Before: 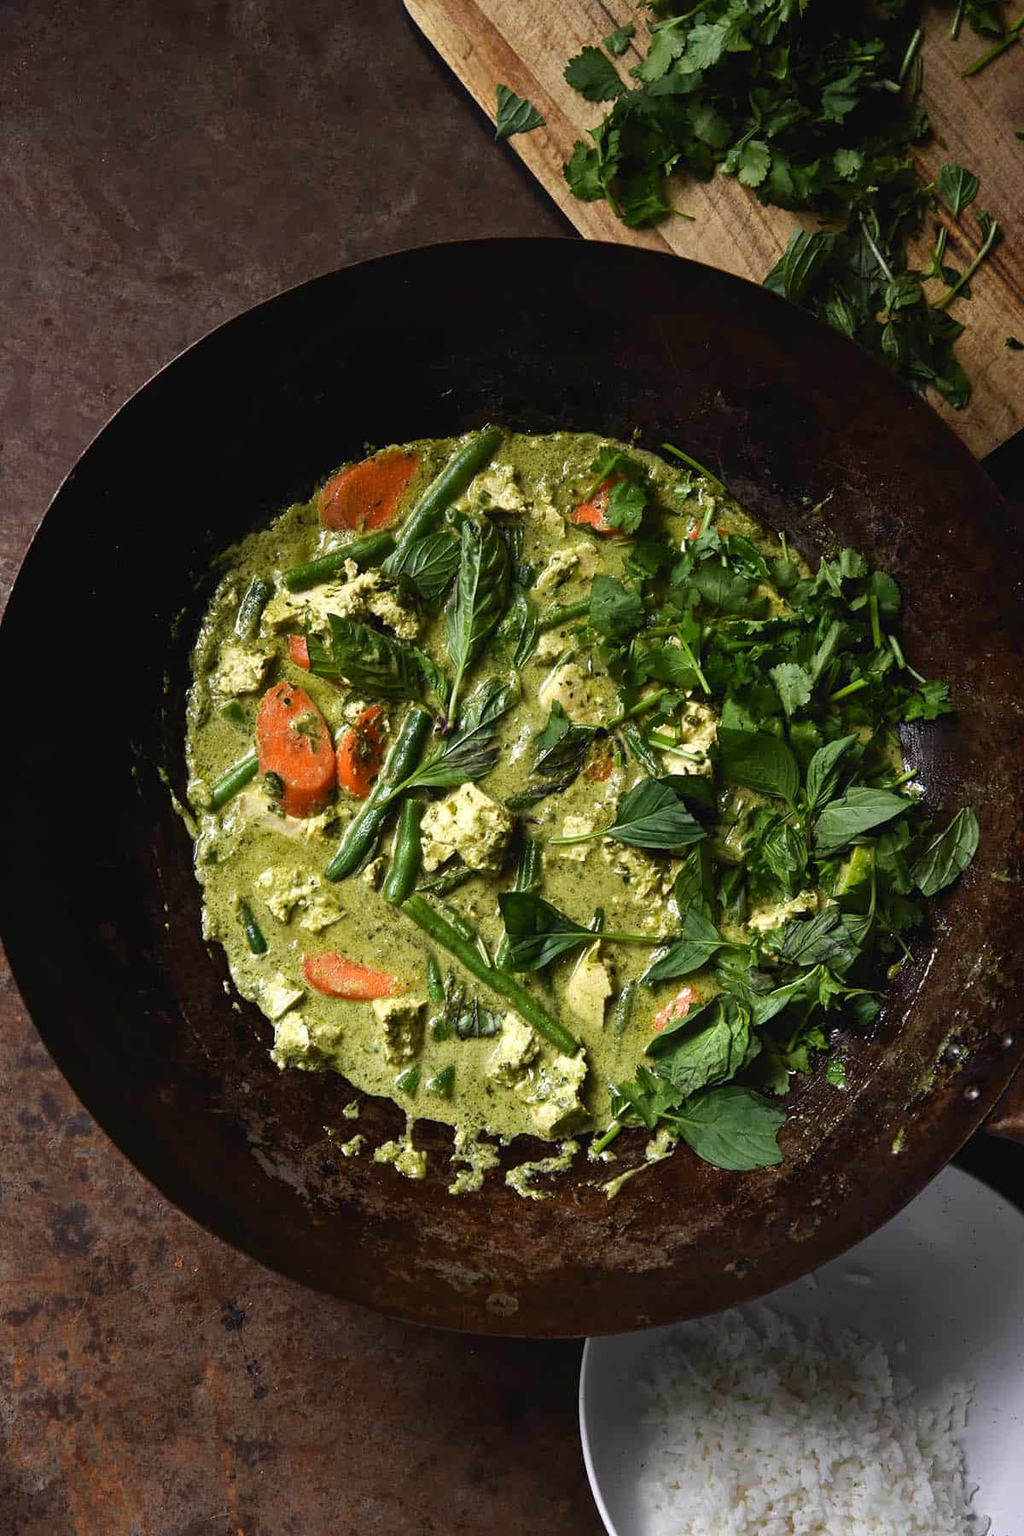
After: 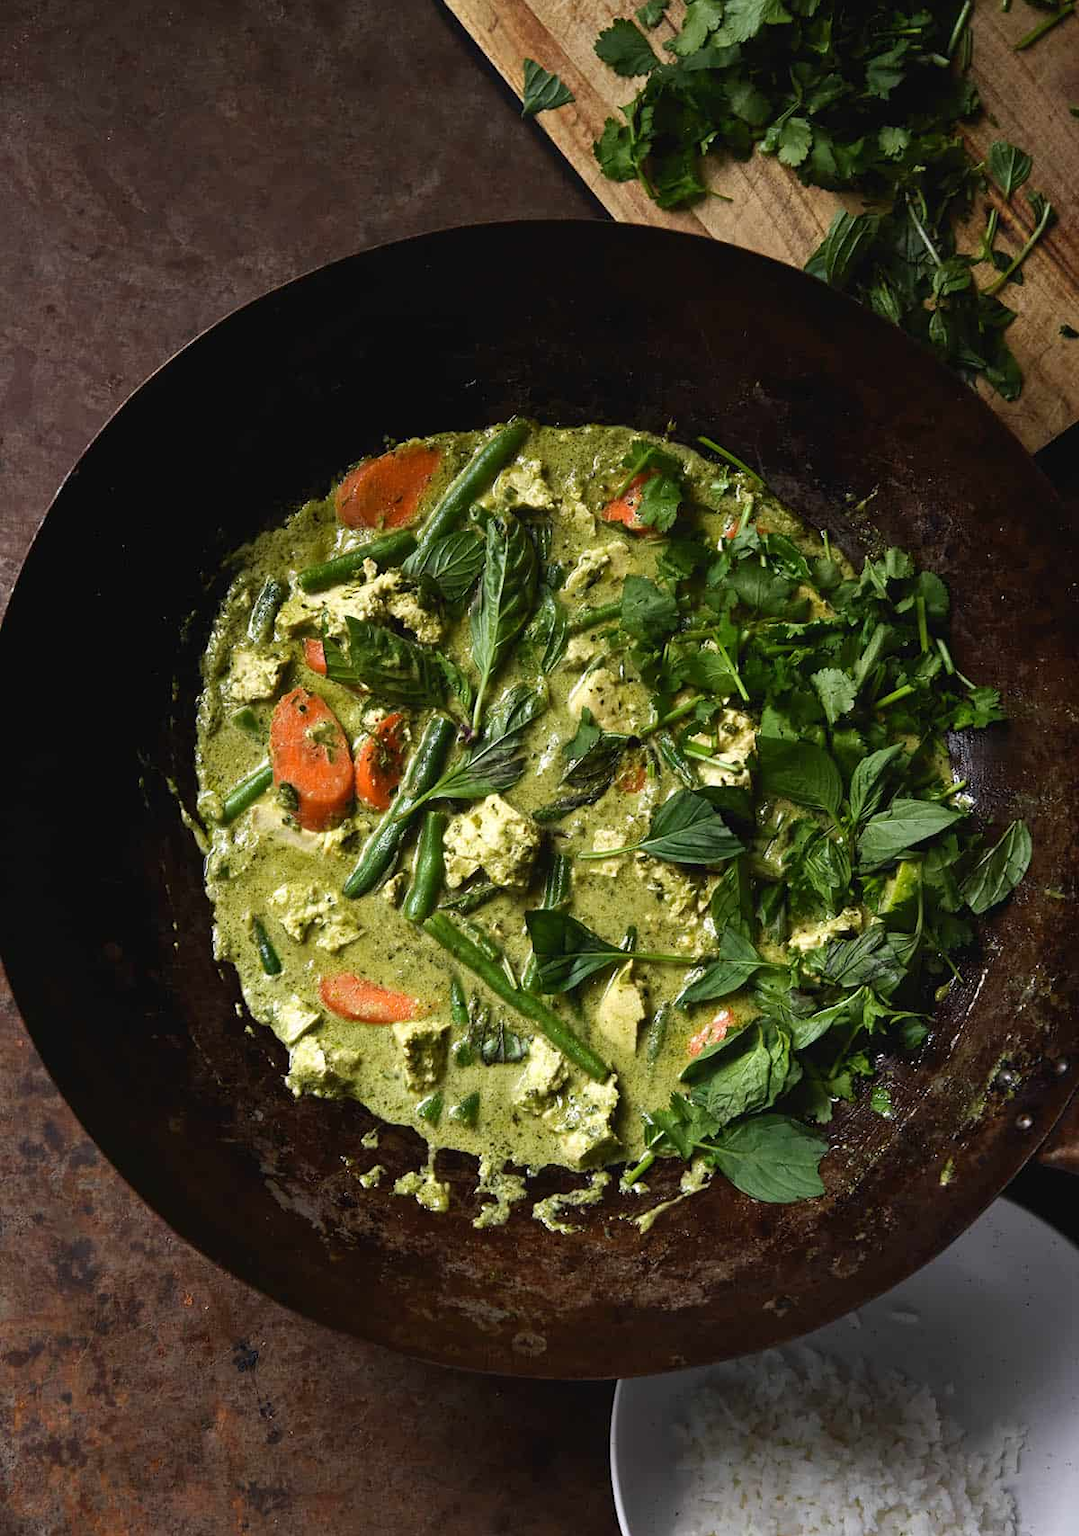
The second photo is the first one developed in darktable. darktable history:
crop and rotate: top 1.906%, bottom 3.189%
